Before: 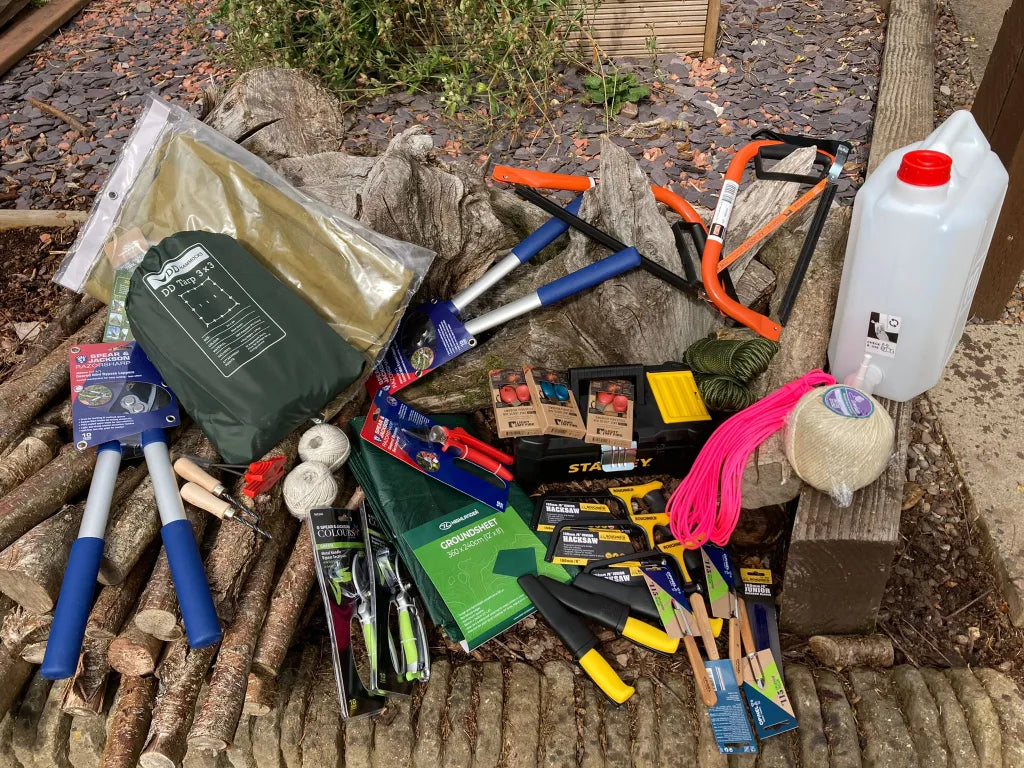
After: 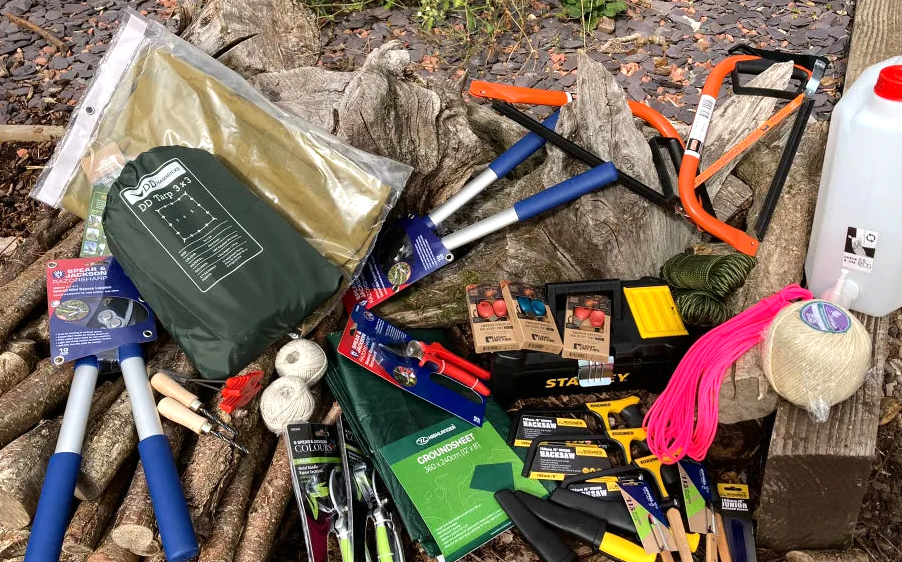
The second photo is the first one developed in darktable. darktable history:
tone equalizer: -8 EV -0.38 EV, -7 EV -0.381 EV, -6 EV -0.366 EV, -5 EV -0.189 EV, -3 EV 0.19 EV, -2 EV 0.345 EV, -1 EV 0.371 EV, +0 EV 0.428 EV, mask exposure compensation -0.514 EV
crop and rotate: left 2.344%, top 11.141%, right 9.544%, bottom 15.566%
